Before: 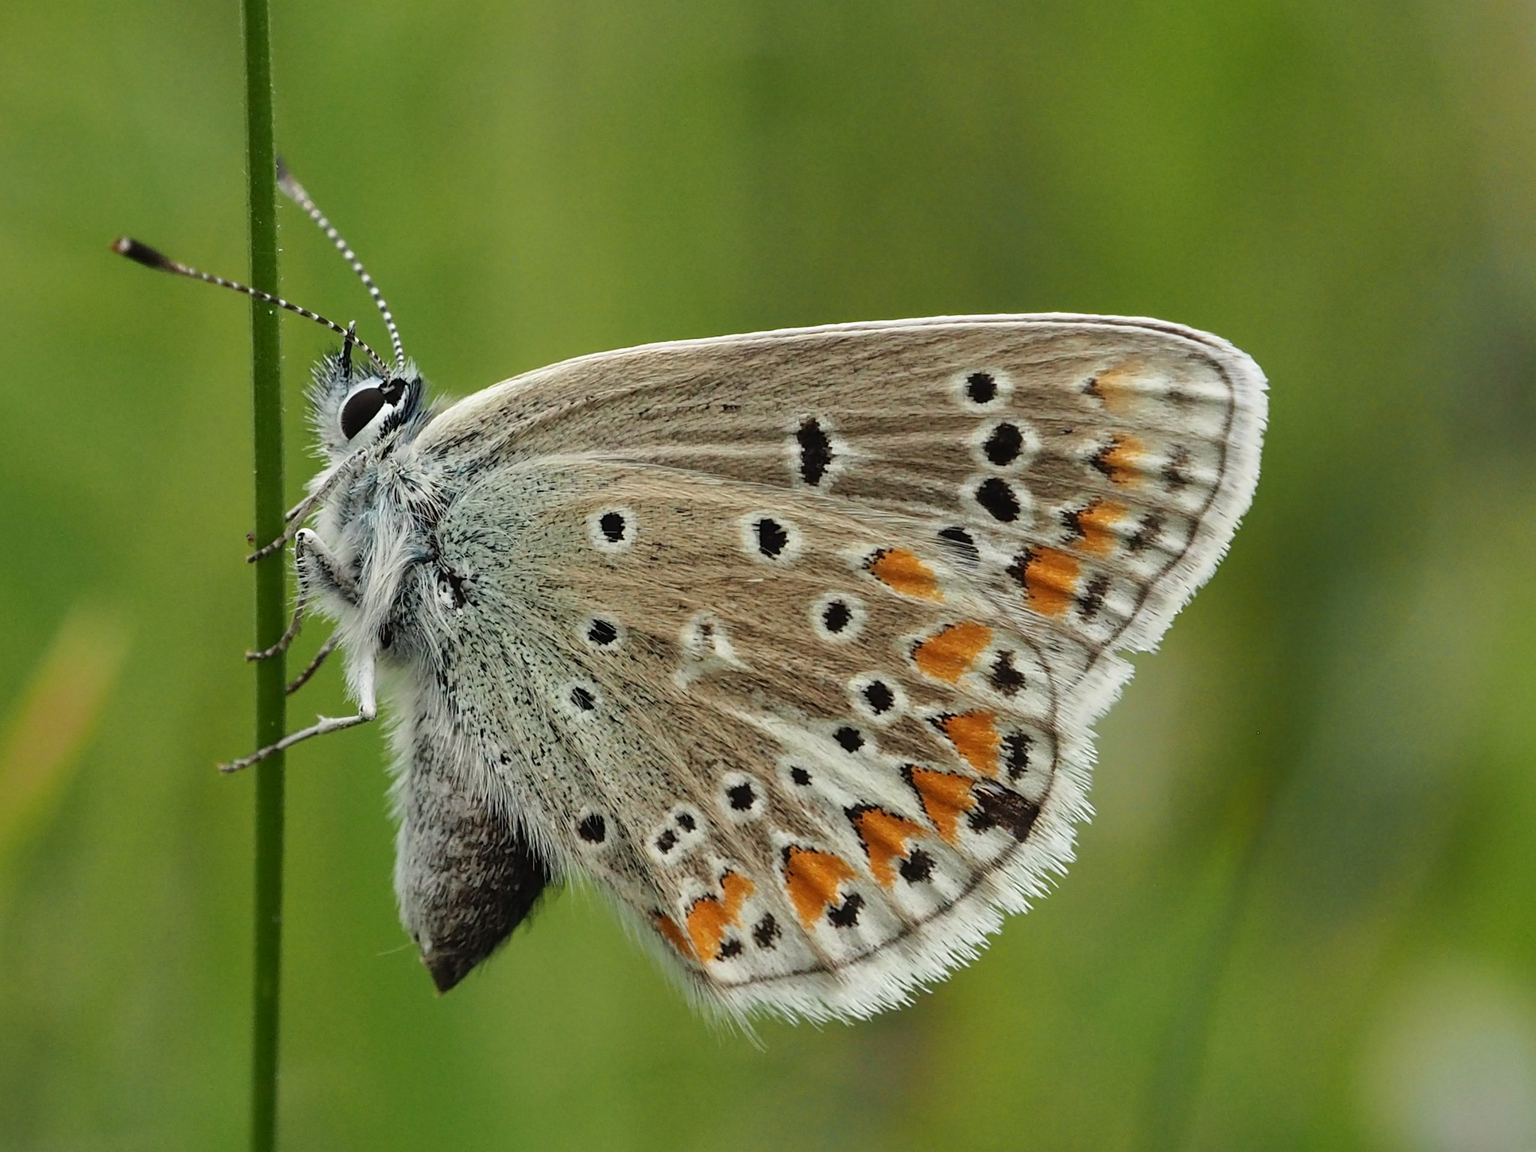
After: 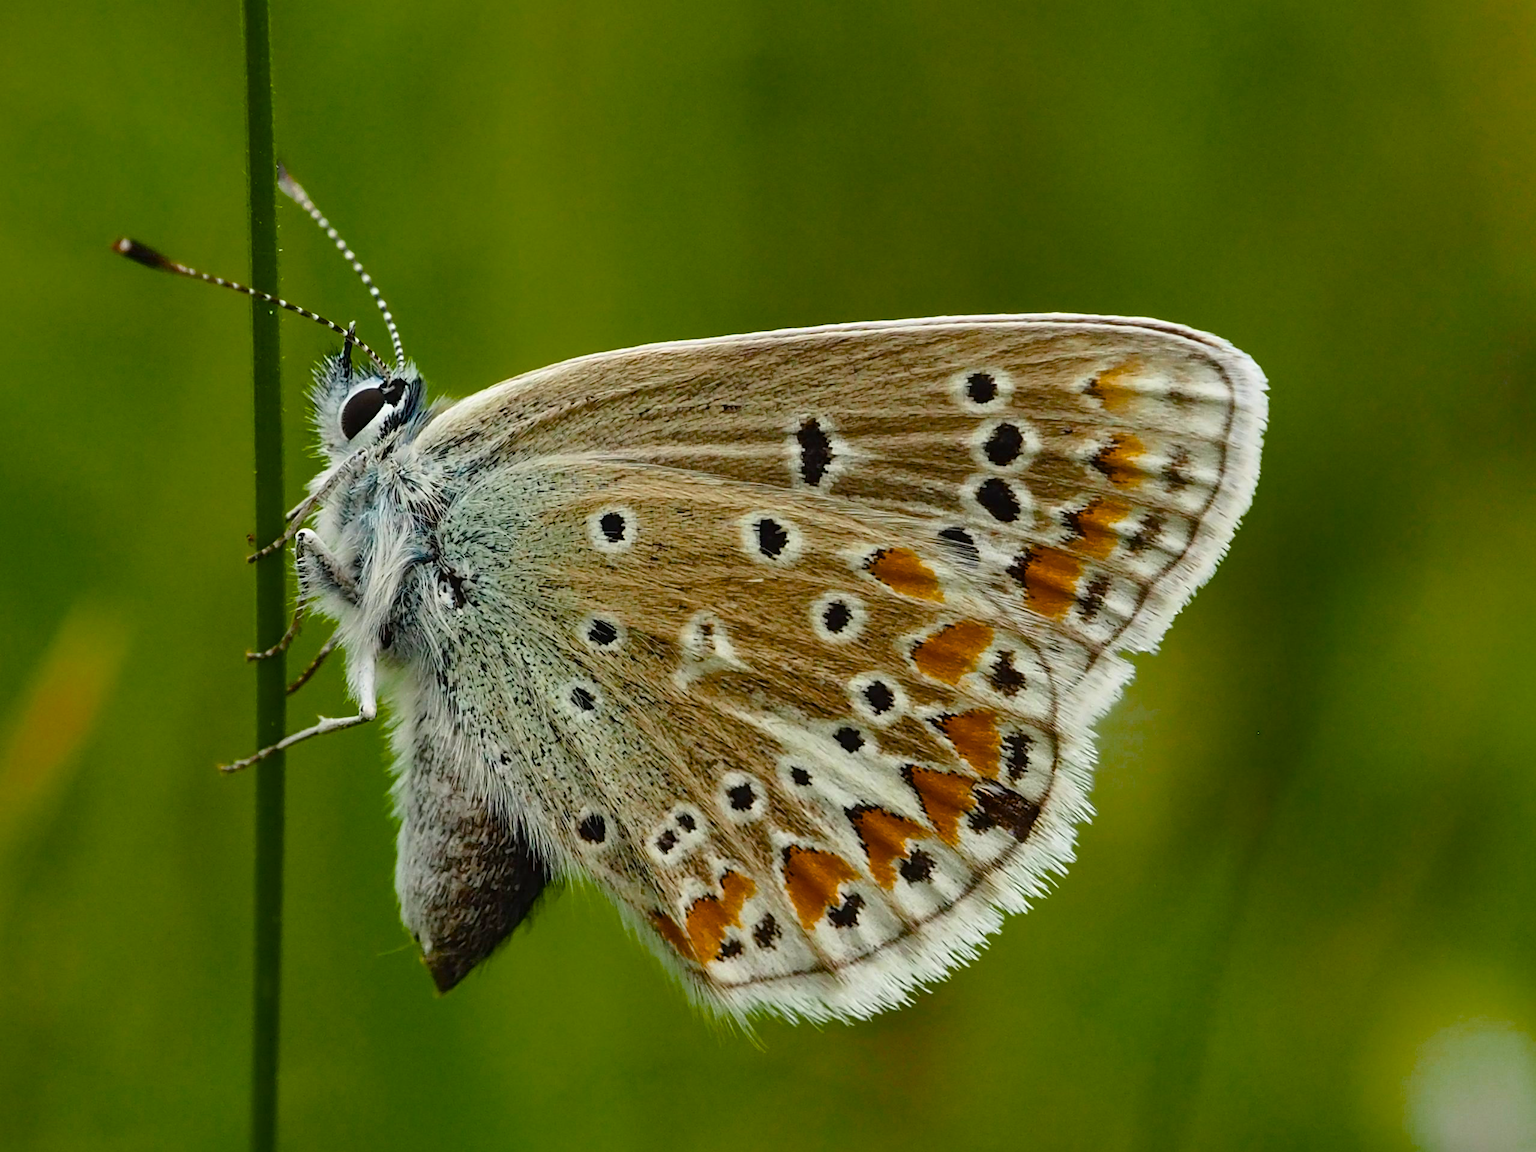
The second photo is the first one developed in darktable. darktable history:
color balance rgb: perceptual saturation grading › global saturation 35.942%, perceptual saturation grading › shadows 35.751%, saturation formula JzAzBz (2021)
